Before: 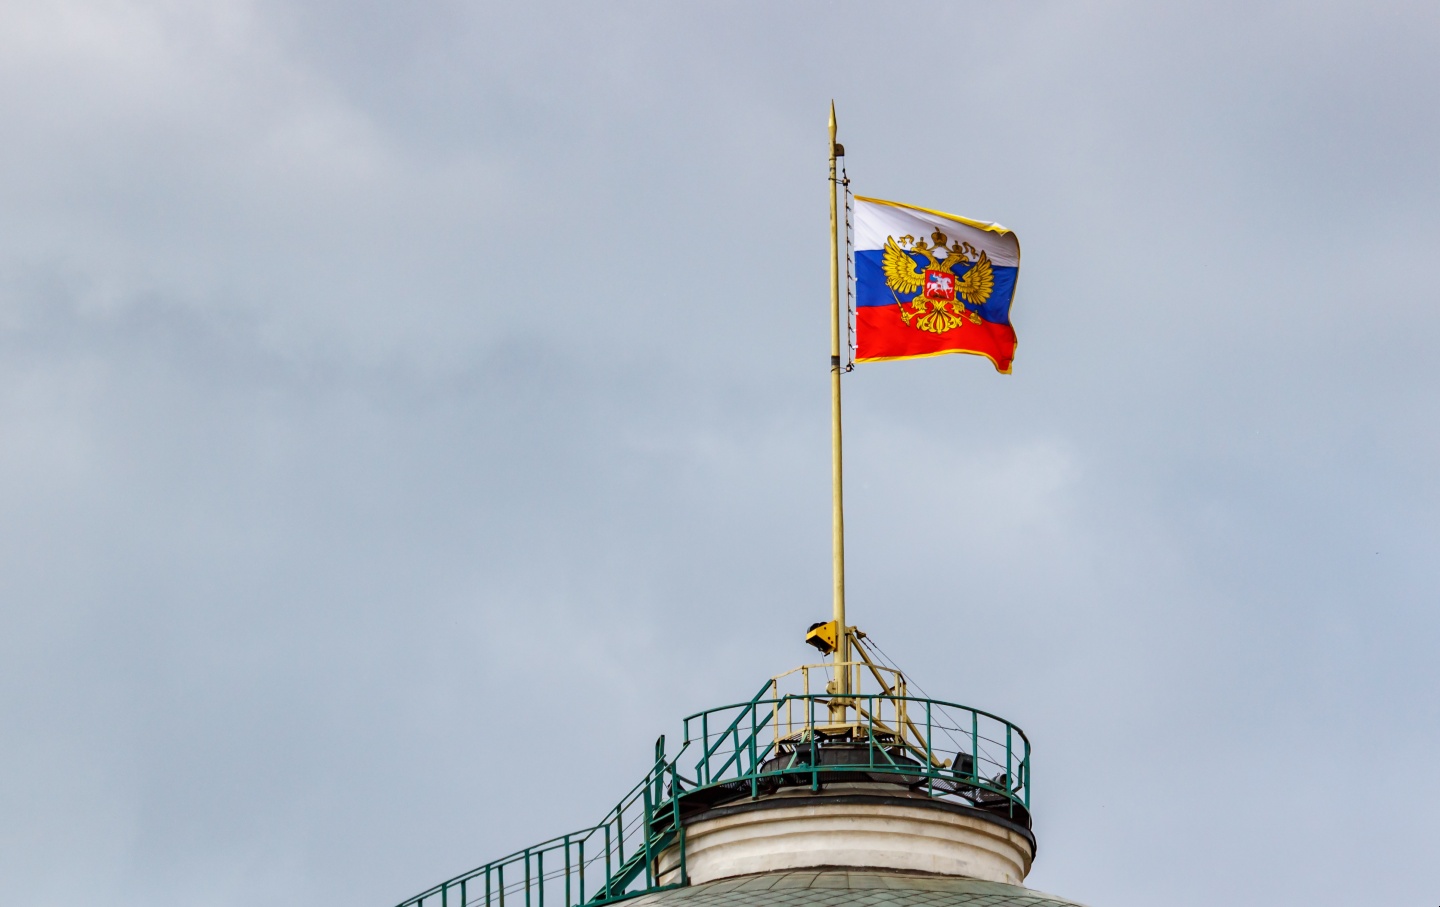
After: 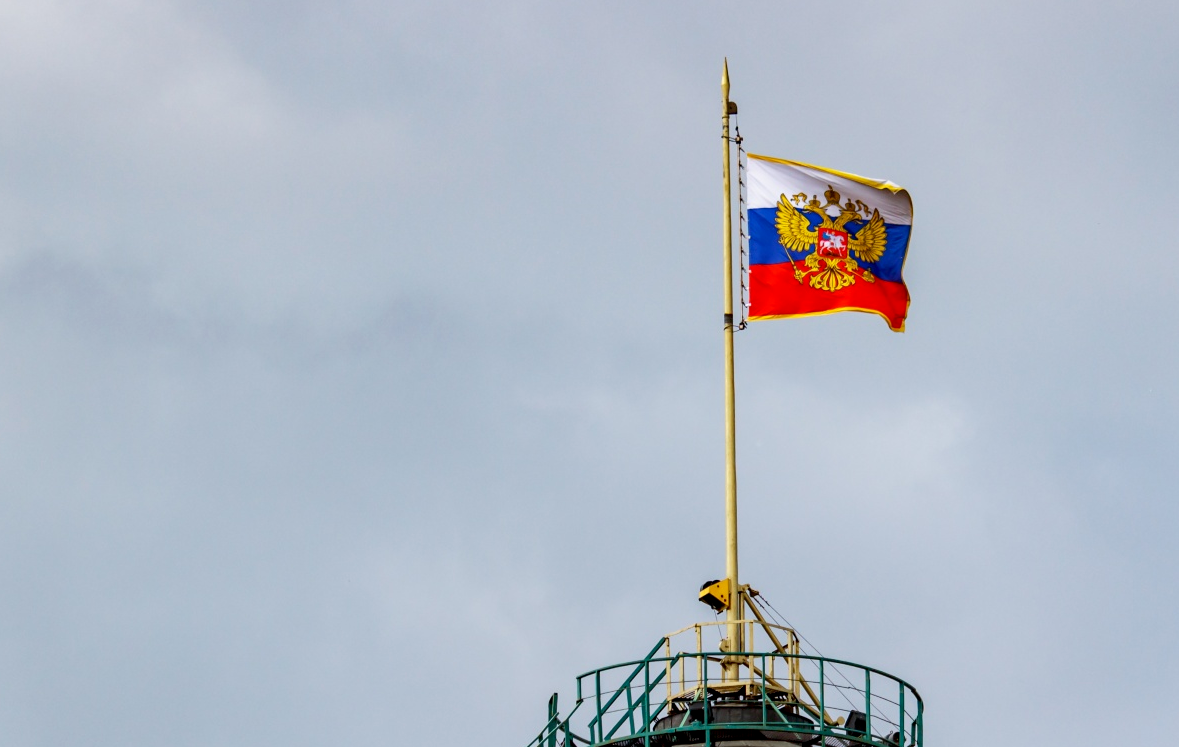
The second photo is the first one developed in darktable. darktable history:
crop and rotate: left 7.482%, top 4.691%, right 10.604%, bottom 12.916%
exposure: black level correction 0.005, exposure 0.017 EV, compensate exposure bias true, compensate highlight preservation false
